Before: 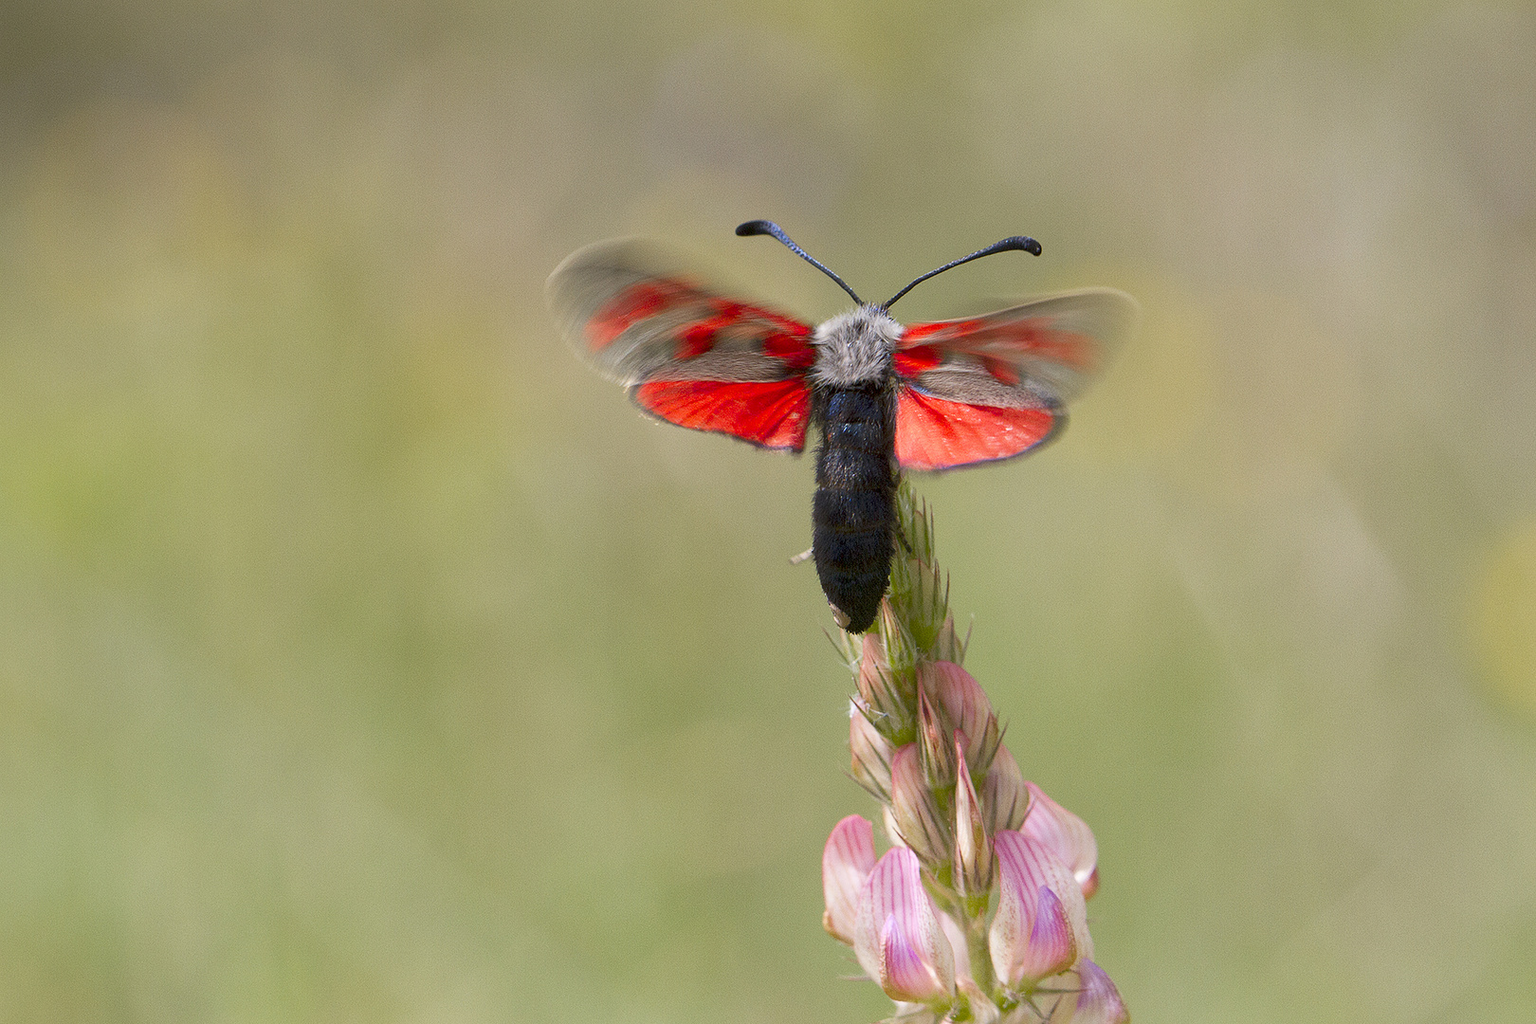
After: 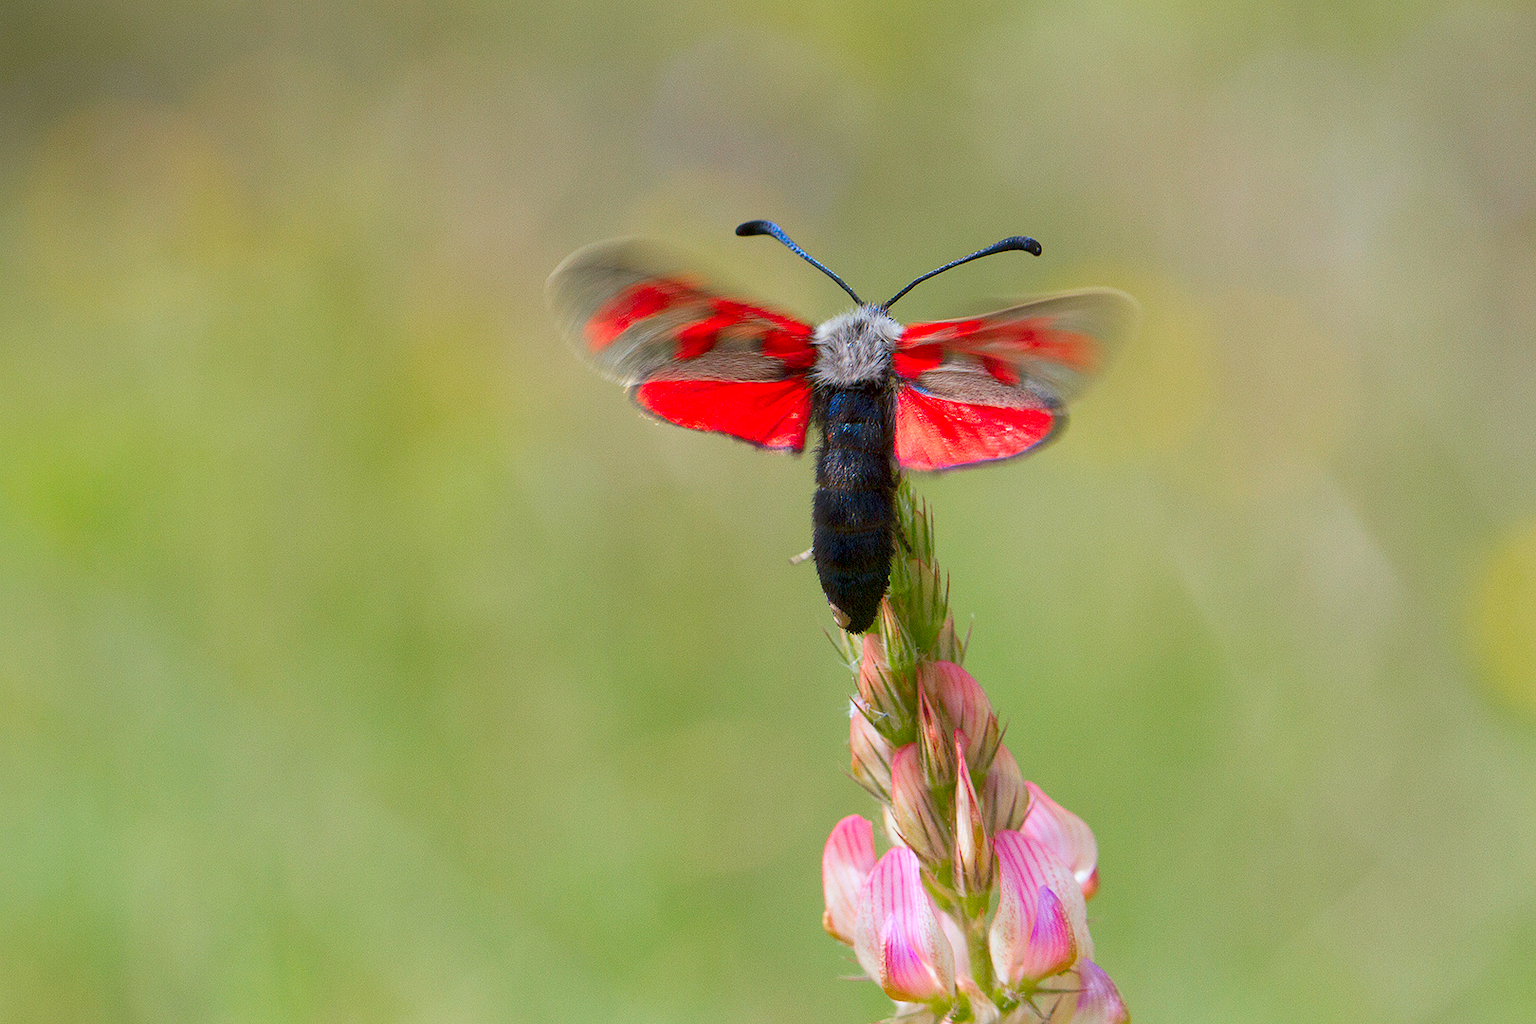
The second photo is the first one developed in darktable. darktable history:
color correction: saturation 1.34
color calibration: output R [1.003, 0.027, -0.041, 0], output G [-0.018, 1.043, -0.038, 0], output B [0.071, -0.086, 1.017, 0], illuminant as shot in camera, x 0.359, y 0.362, temperature 4570.54 K
